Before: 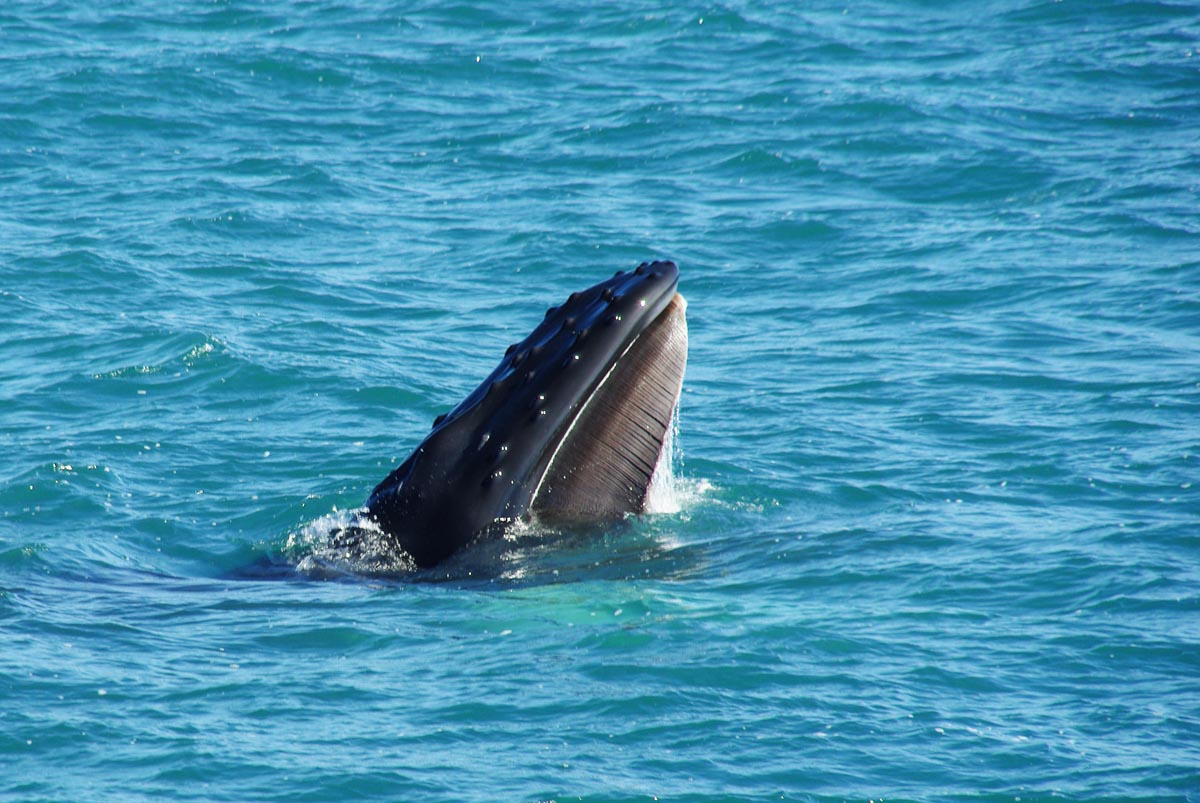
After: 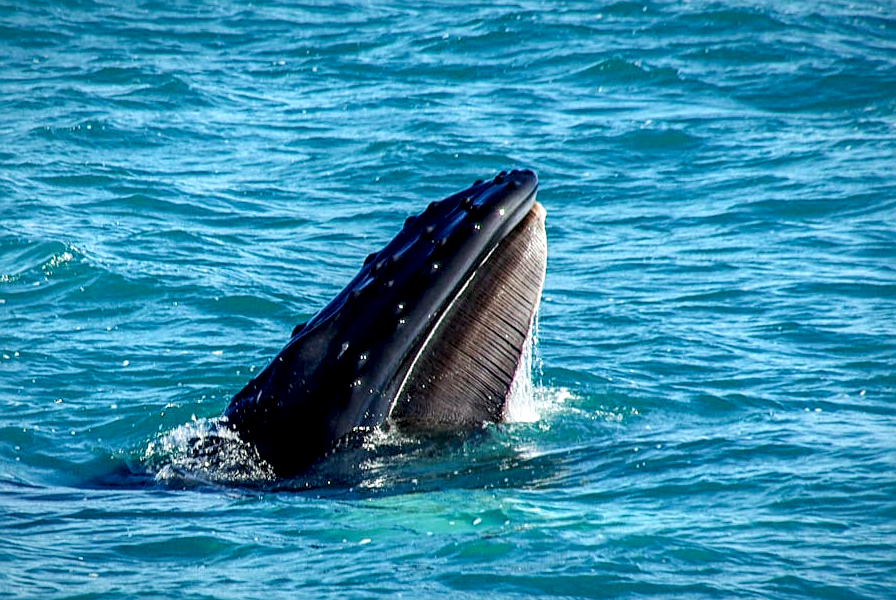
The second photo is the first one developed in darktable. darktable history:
sharpen: on, module defaults
crop and rotate: left 11.831%, top 11.346%, right 13.429%, bottom 13.899%
contrast brightness saturation: contrast 0.1, brightness 0.03, saturation 0.09
vignetting: fall-off start 80.87%, fall-off radius 61.59%, brightness -0.384, saturation 0.007, center (0, 0.007), automatic ratio true, width/height ratio 1.418
exposure: black level correction 0.01, exposure 0.014 EV, compensate highlight preservation false
local contrast: highlights 20%, detail 150%
